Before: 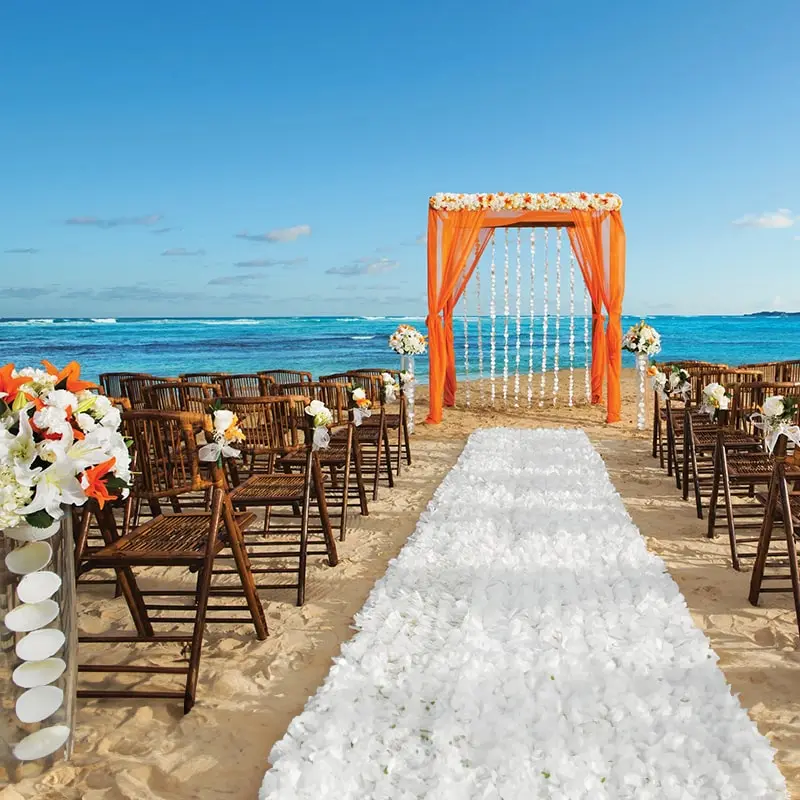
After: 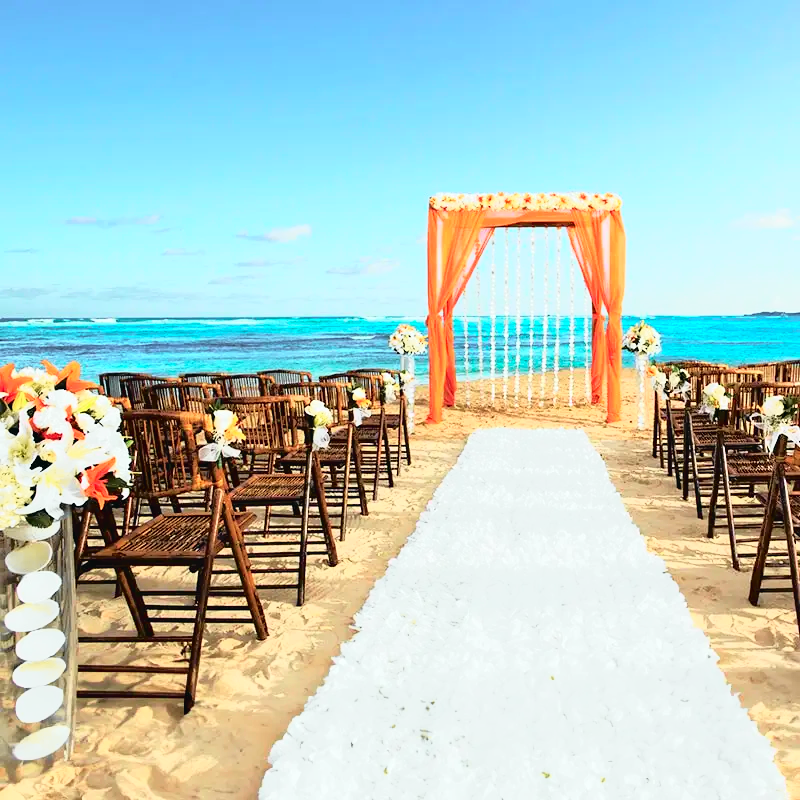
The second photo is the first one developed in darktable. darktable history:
tone equalizer: -8 EV -0.435 EV, -7 EV -0.39 EV, -6 EV -0.299 EV, -5 EV -0.253 EV, -3 EV 0.192 EV, -2 EV 0.323 EV, -1 EV 0.377 EV, +0 EV 0.403 EV
tone curve: curves: ch0 [(0, 0.015) (0.091, 0.055) (0.184, 0.159) (0.304, 0.382) (0.492, 0.579) (0.628, 0.755) (0.832, 0.932) (0.984, 0.963)]; ch1 [(0, 0) (0.34, 0.235) (0.46, 0.46) (0.515, 0.502) (0.553, 0.567) (0.764, 0.815) (1, 1)]; ch2 [(0, 0) (0.44, 0.458) (0.479, 0.492) (0.524, 0.507) (0.557, 0.567) (0.673, 0.699) (1, 1)], color space Lab, independent channels, preserve colors none
